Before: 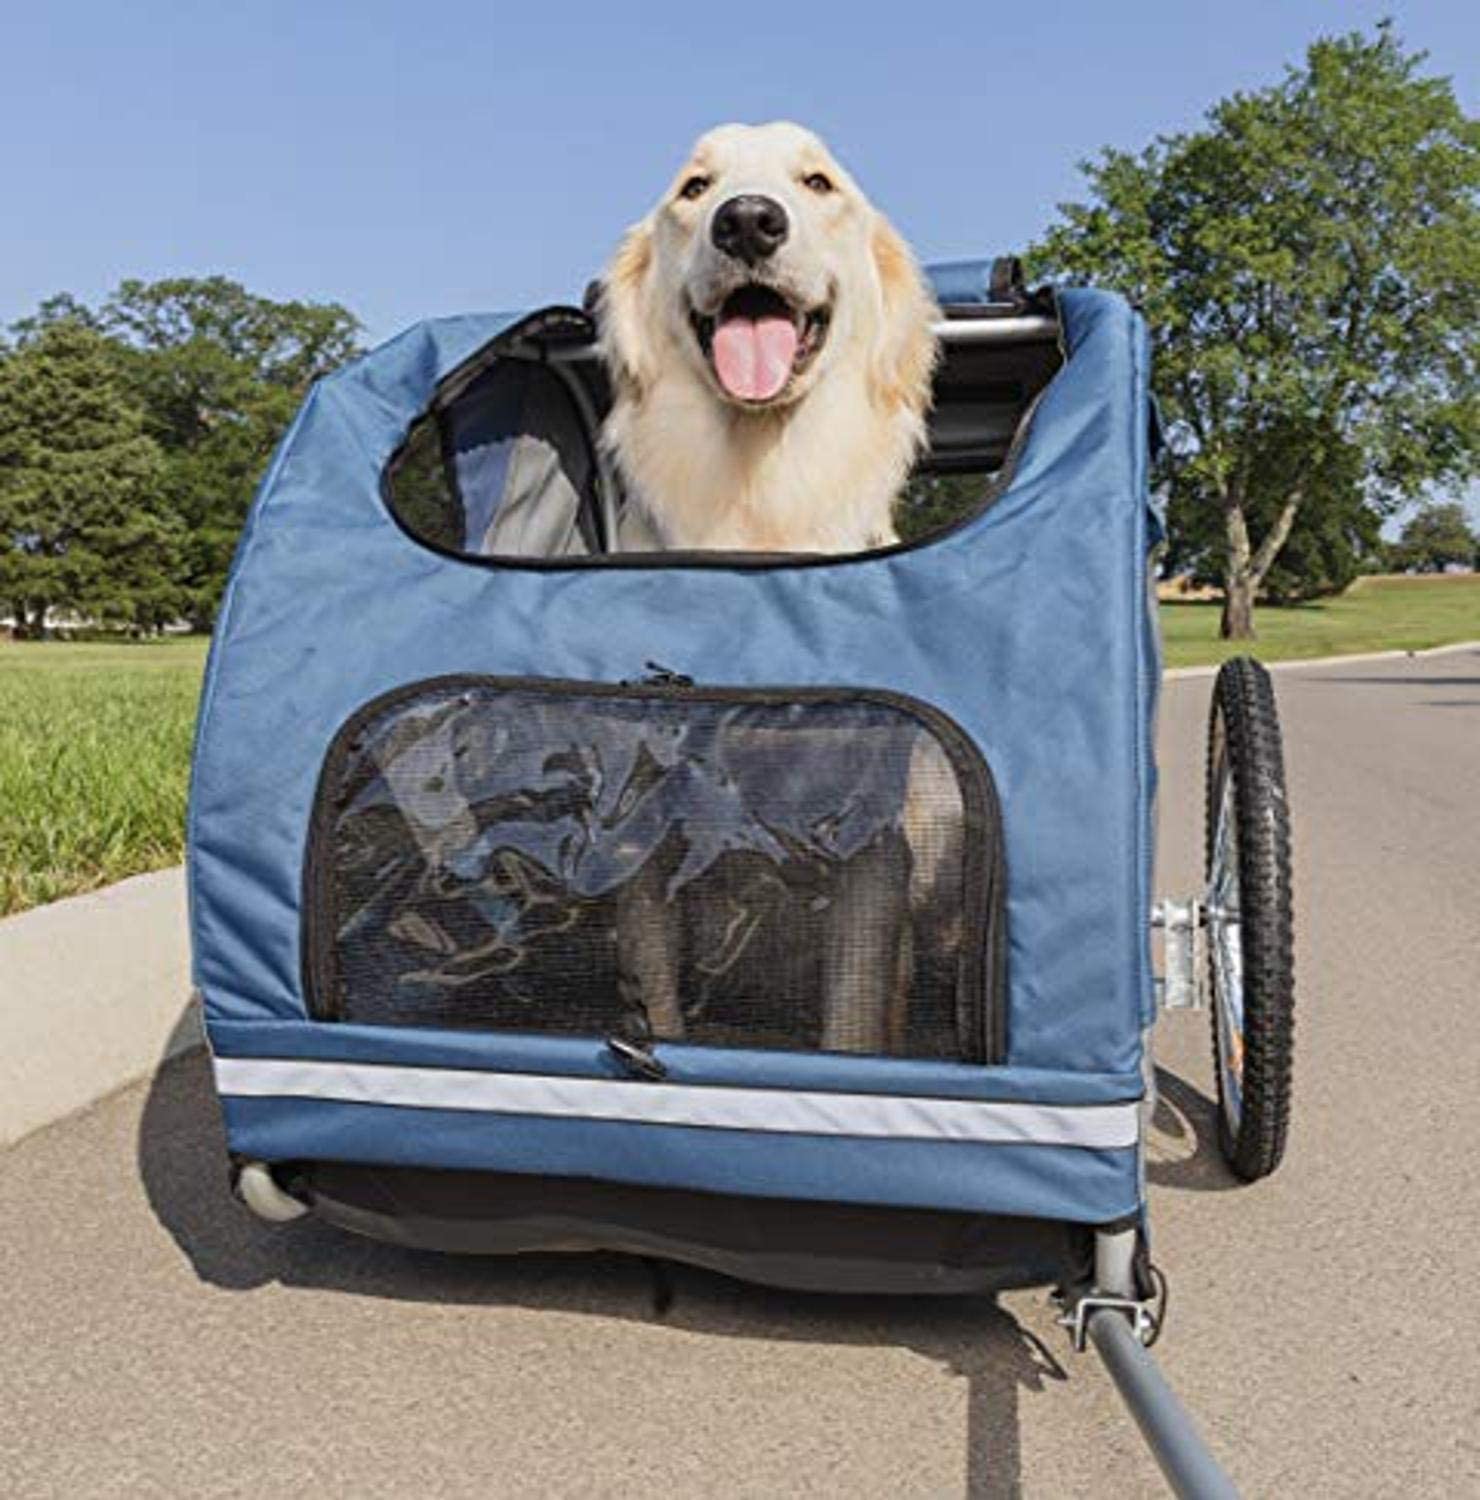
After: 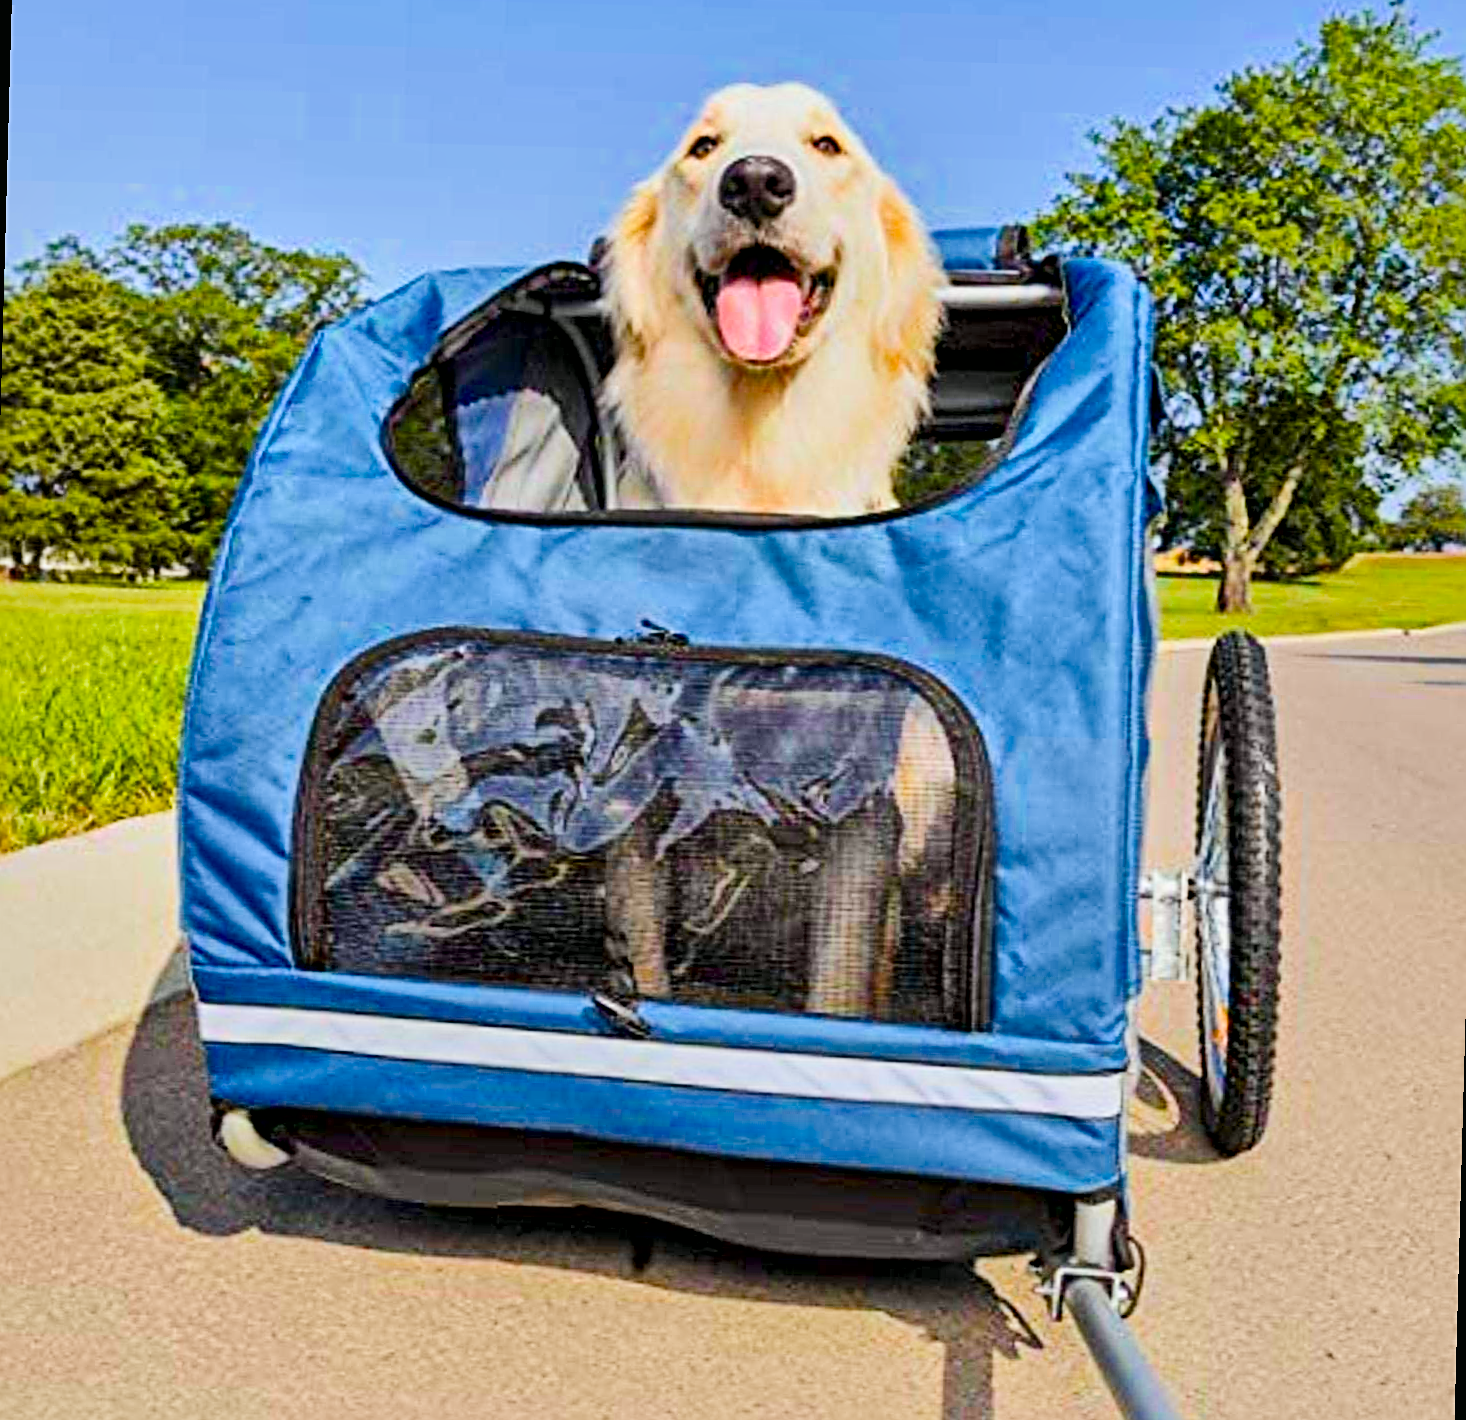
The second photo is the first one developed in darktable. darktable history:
tone curve: curves: ch0 [(0, 0.01) (0.037, 0.032) (0.131, 0.108) (0.275, 0.256) (0.483, 0.512) (0.61, 0.665) (0.696, 0.742) (0.792, 0.819) (0.911, 0.925) (0.997, 0.995)]; ch1 [(0, 0) (0.301, 0.3) (0.423, 0.421) (0.492, 0.488) (0.507, 0.503) (0.53, 0.532) (0.573, 0.586) (0.683, 0.702) (0.746, 0.77) (1, 1)]; ch2 [(0, 0) (0.246, 0.233) (0.36, 0.352) (0.415, 0.415) (0.485, 0.487) (0.502, 0.504) (0.525, 0.518) (0.539, 0.539) (0.587, 0.594) (0.636, 0.652) (0.711, 0.729) (0.845, 0.855) (0.998, 0.977)], color space Lab, independent channels, preserve colors none
sharpen: on, module defaults
local contrast: mode bilateral grid, contrast 20, coarseness 50, detail 179%, midtone range 0.2
filmic rgb: black relative exposure -8.79 EV, white relative exposure 4.98 EV, threshold 6 EV, target black luminance 0%, hardness 3.77, latitude 66.34%, contrast 0.822, highlights saturation mix 10%, shadows ↔ highlights balance 20%, add noise in highlights 0.1, color science v4 (2020), iterations of high-quality reconstruction 0, type of noise poissonian, enable highlight reconstruction true
rotate and perspective: rotation 1.57°, crop left 0.018, crop right 0.982, crop top 0.039, crop bottom 0.961
exposure: exposure 0.6 EV, compensate highlight preservation false
color balance rgb: perceptual saturation grading › global saturation 30%, global vibrance 30%
